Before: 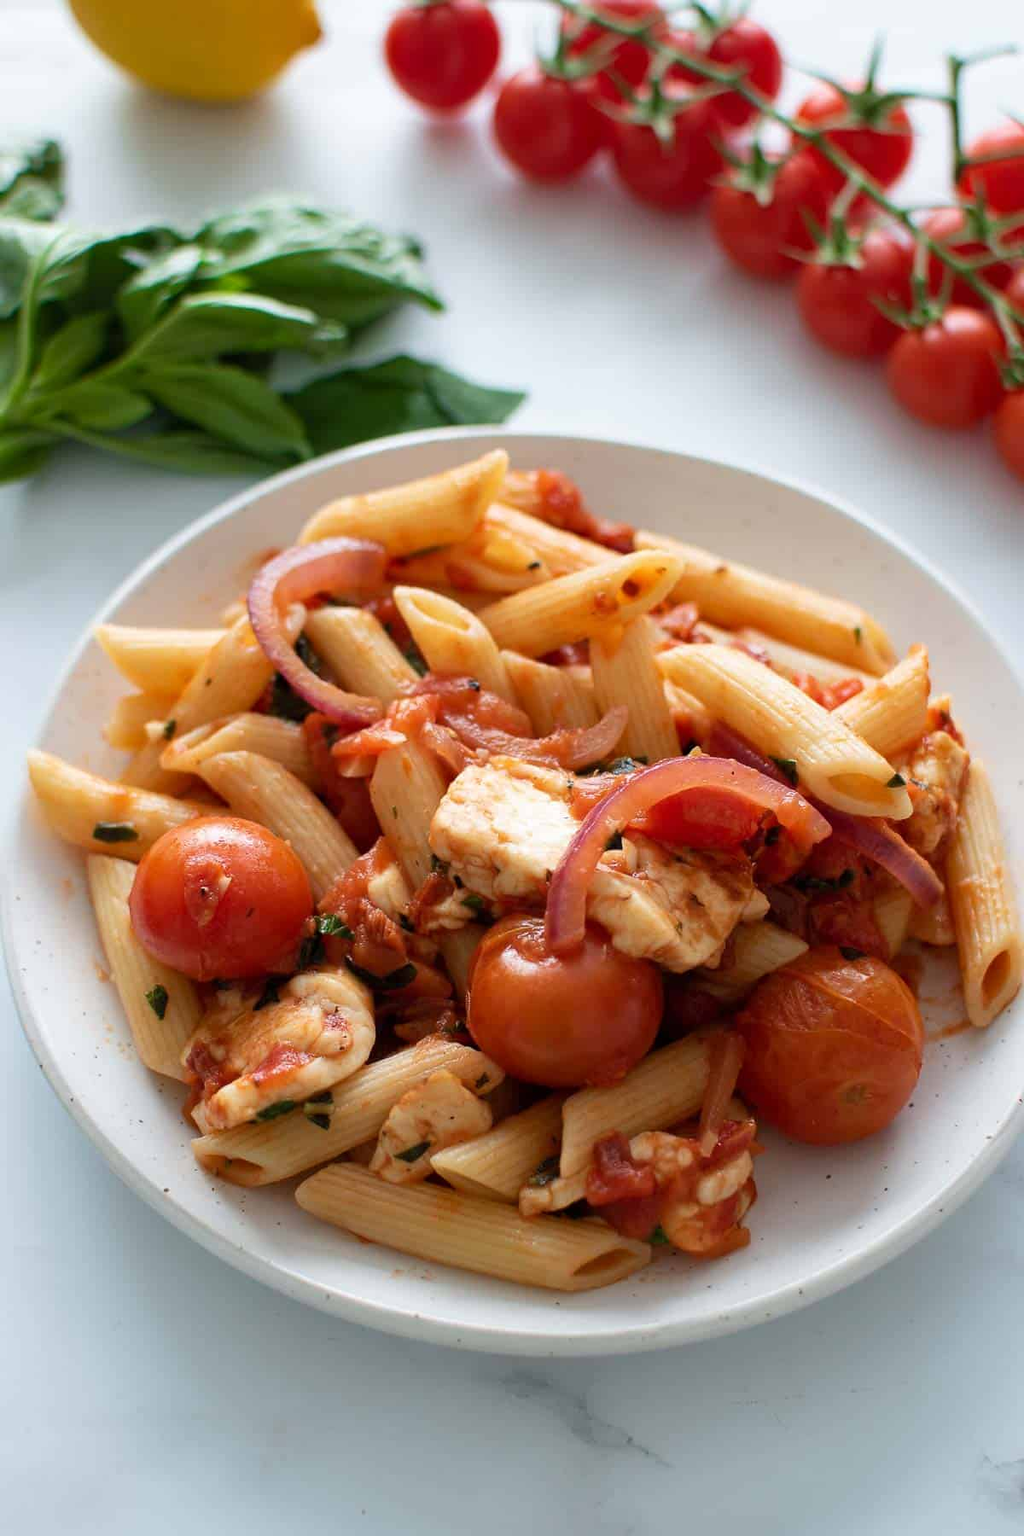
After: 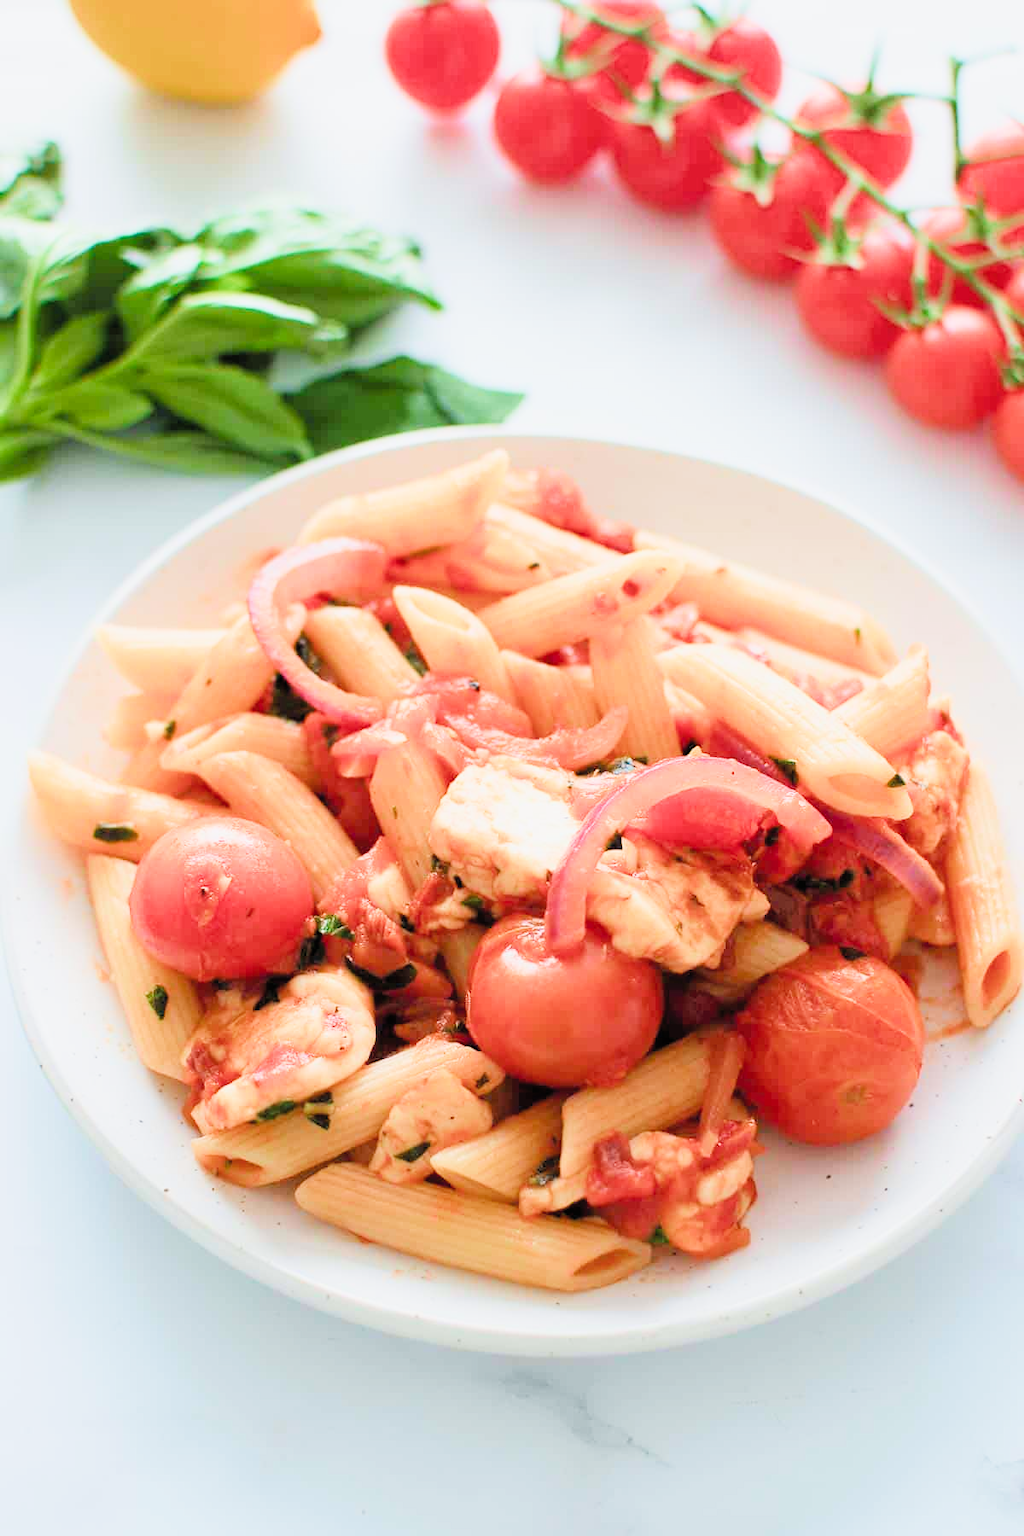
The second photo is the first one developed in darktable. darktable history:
filmic rgb: black relative exposure -8.48 EV, white relative exposure 5.56 EV, hardness 3.39, contrast 1.016, color science v4 (2020)
exposure: black level correction 0, exposure 1.624 EV, compensate highlight preservation false
contrast brightness saturation: contrast 0.073, brightness 0.08, saturation 0.177
